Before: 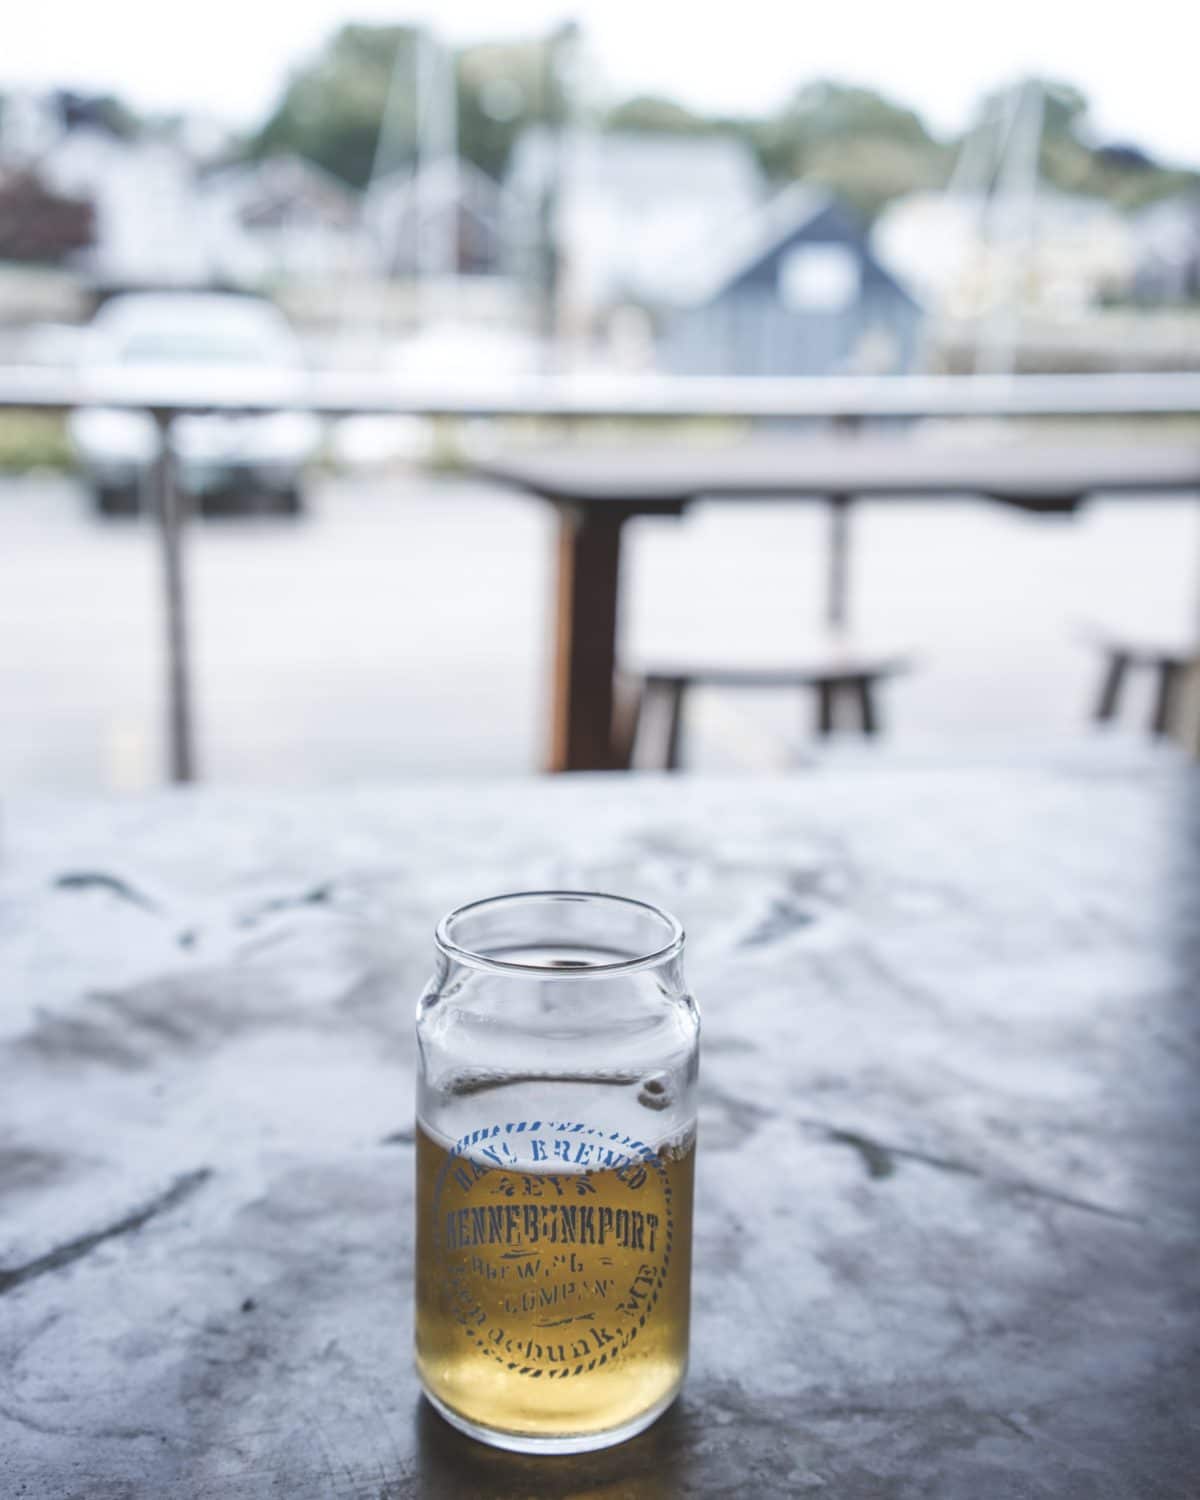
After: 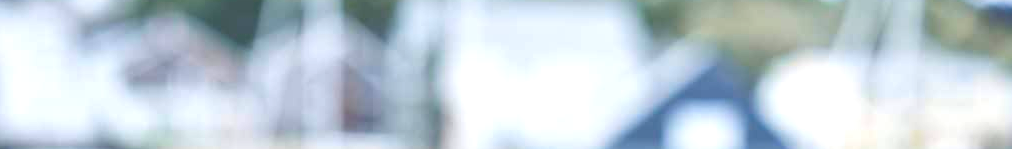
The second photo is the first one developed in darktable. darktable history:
color balance rgb: linear chroma grading › global chroma 50%, perceptual saturation grading › global saturation 2.34%, global vibrance 6.64%, contrast 12.71%, saturation formula JzAzBz (2021)
crop and rotate: left 9.644%, top 9.491%, right 6.021%, bottom 80.509%
